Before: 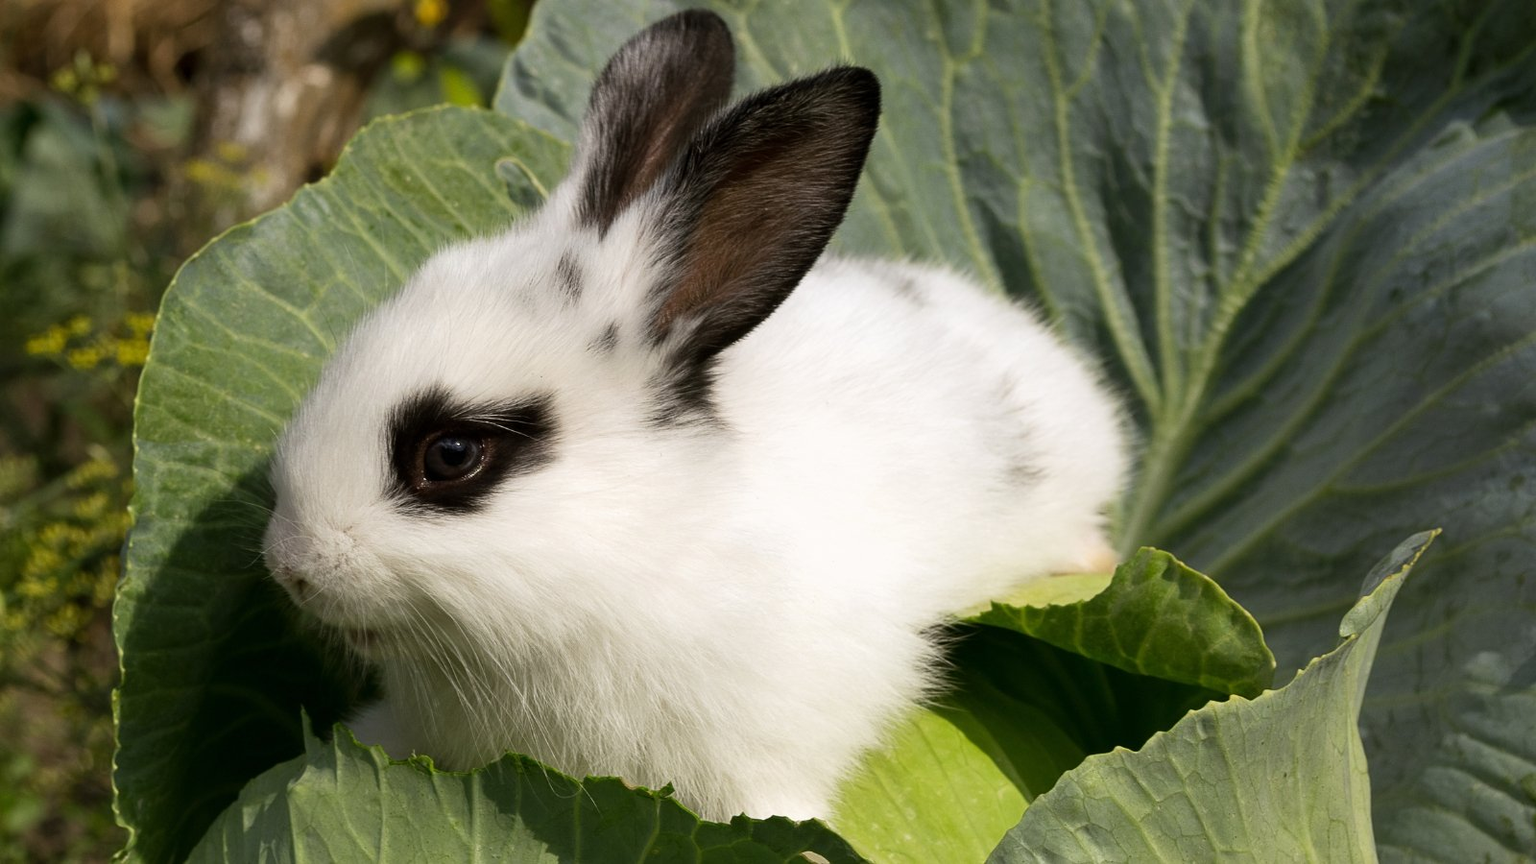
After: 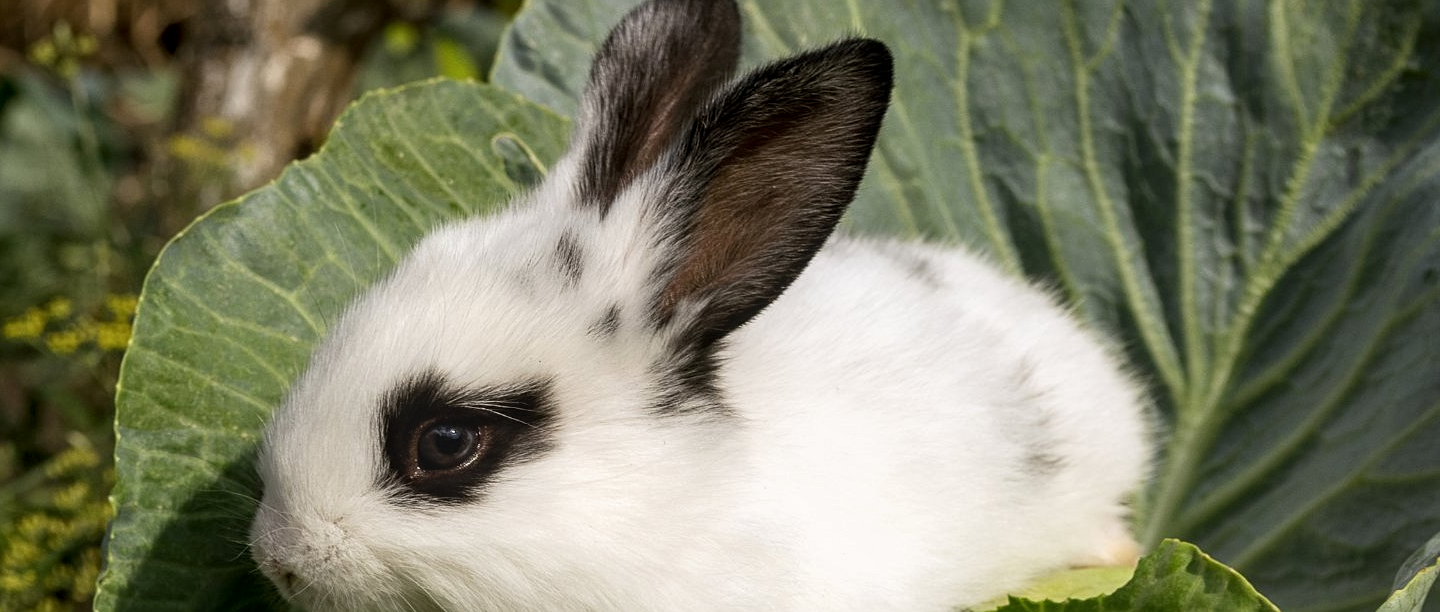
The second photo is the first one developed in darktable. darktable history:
crop: left 1.509%, top 3.452%, right 7.696%, bottom 28.452%
local contrast: on, module defaults
sharpen: radius 1.272, amount 0.305, threshold 0
